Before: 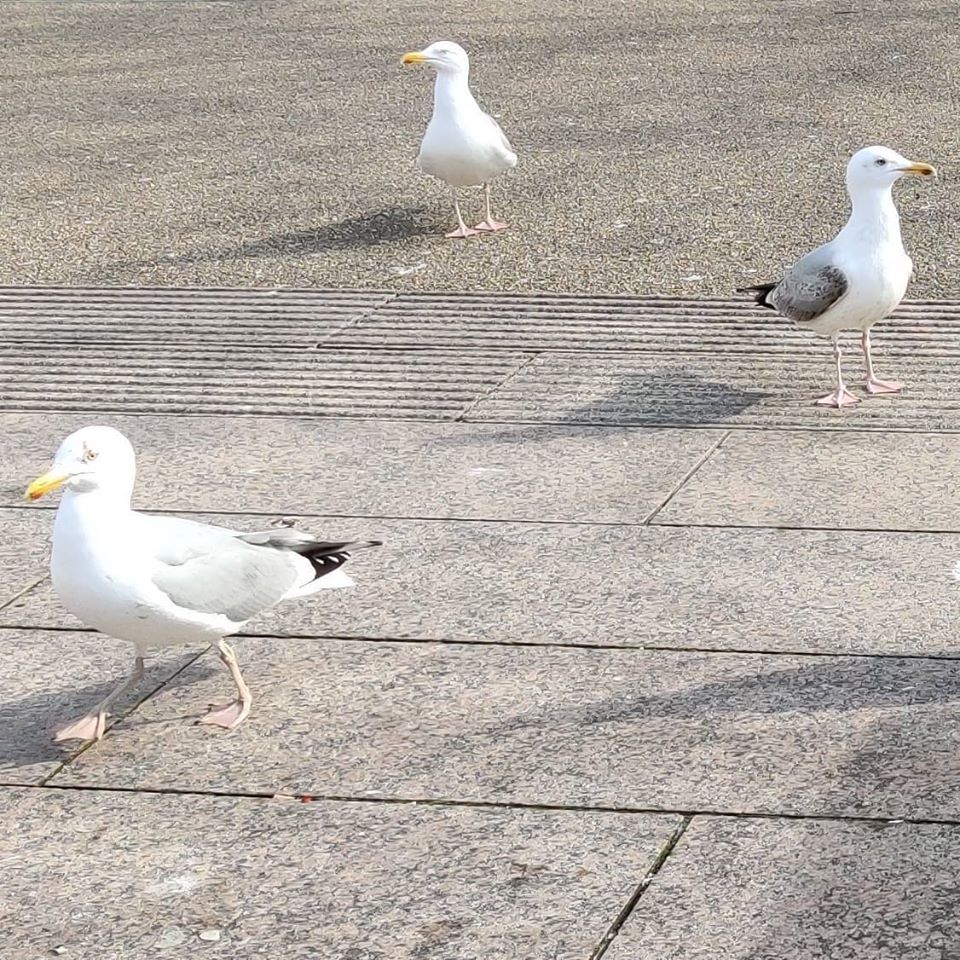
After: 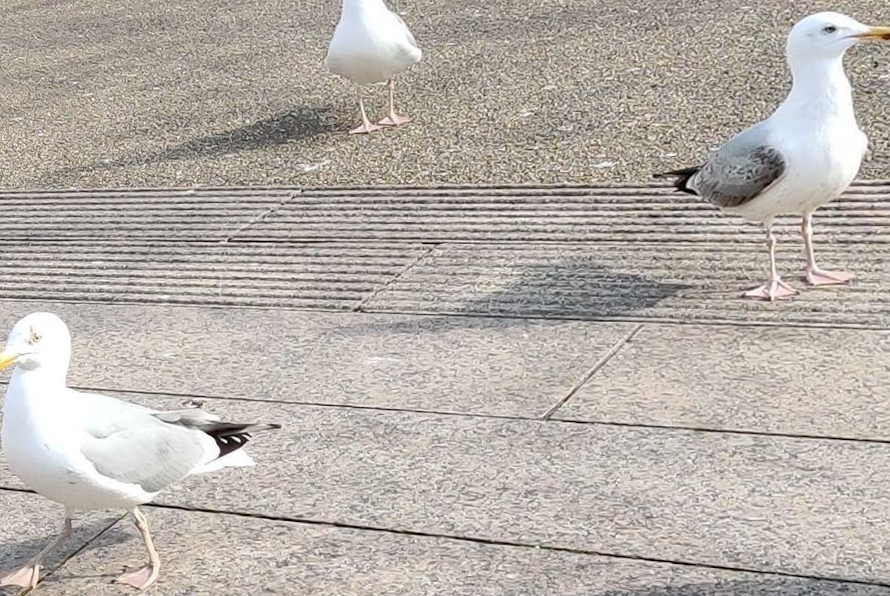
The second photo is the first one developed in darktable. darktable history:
rotate and perspective: rotation 1.69°, lens shift (vertical) -0.023, lens shift (horizontal) -0.291, crop left 0.025, crop right 0.988, crop top 0.092, crop bottom 0.842
crop: left 2.737%, top 7.287%, right 3.421%, bottom 20.179%
